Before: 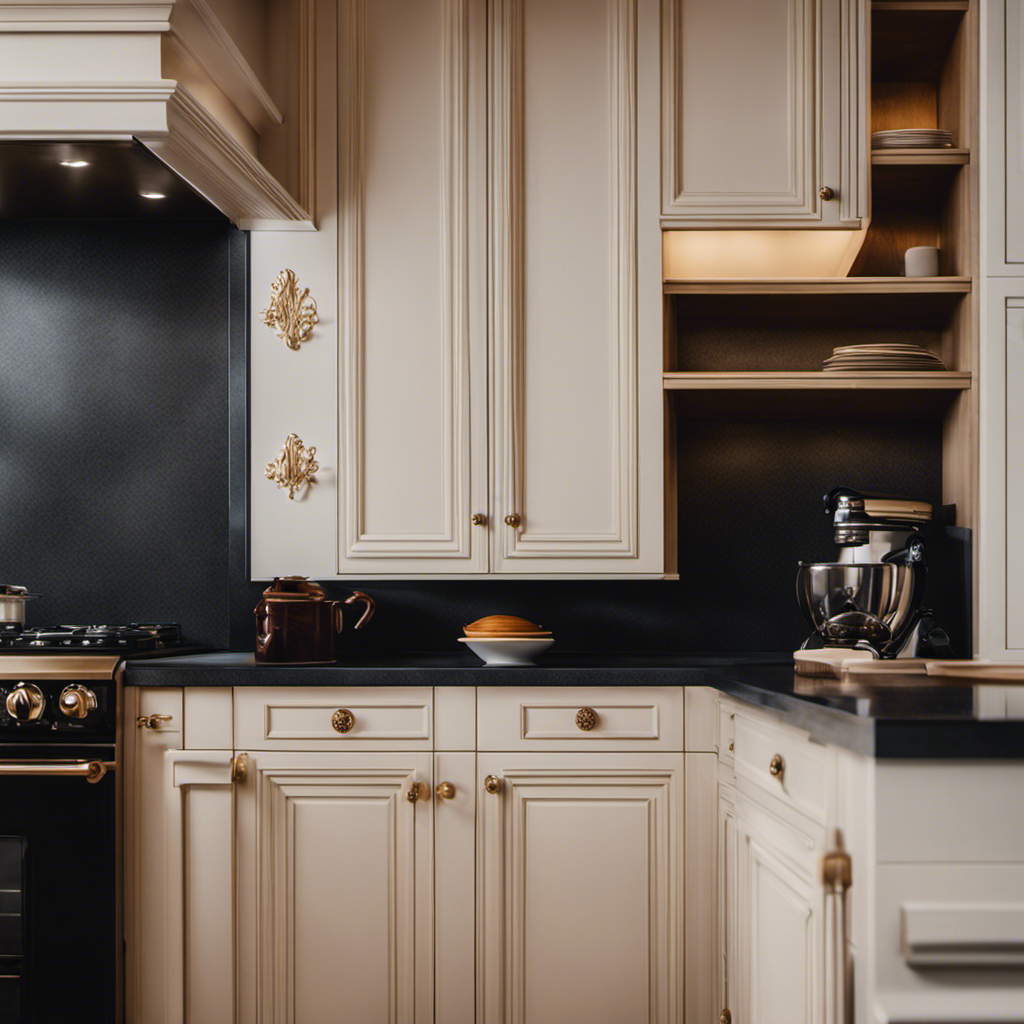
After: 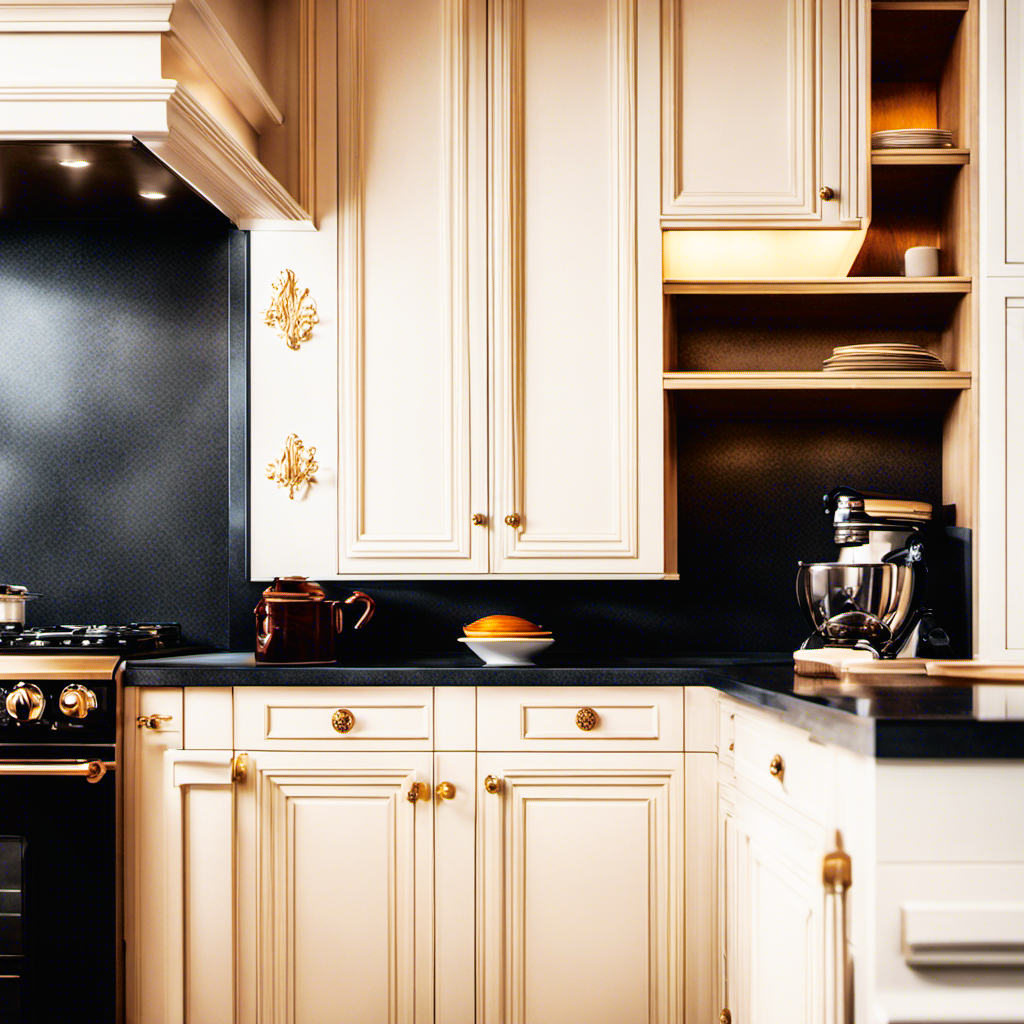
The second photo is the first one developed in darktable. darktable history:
shadows and highlights: on, module defaults
tone curve: curves: ch0 [(0, 0) (0.004, 0.001) (0.133, 0.112) (0.325, 0.362) (0.832, 0.893) (1, 1)], color space Lab, independent channels, preserve colors none
base curve: curves: ch0 [(0, 0) (0.007, 0.004) (0.027, 0.03) (0.046, 0.07) (0.207, 0.54) (0.442, 0.872) (0.673, 0.972) (1, 1)], preserve colors none
color balance rgb: power › hue 328.92°, perceptual saturation grading › global saturation -0.056%, saturation formula JzAzBz (2021)
